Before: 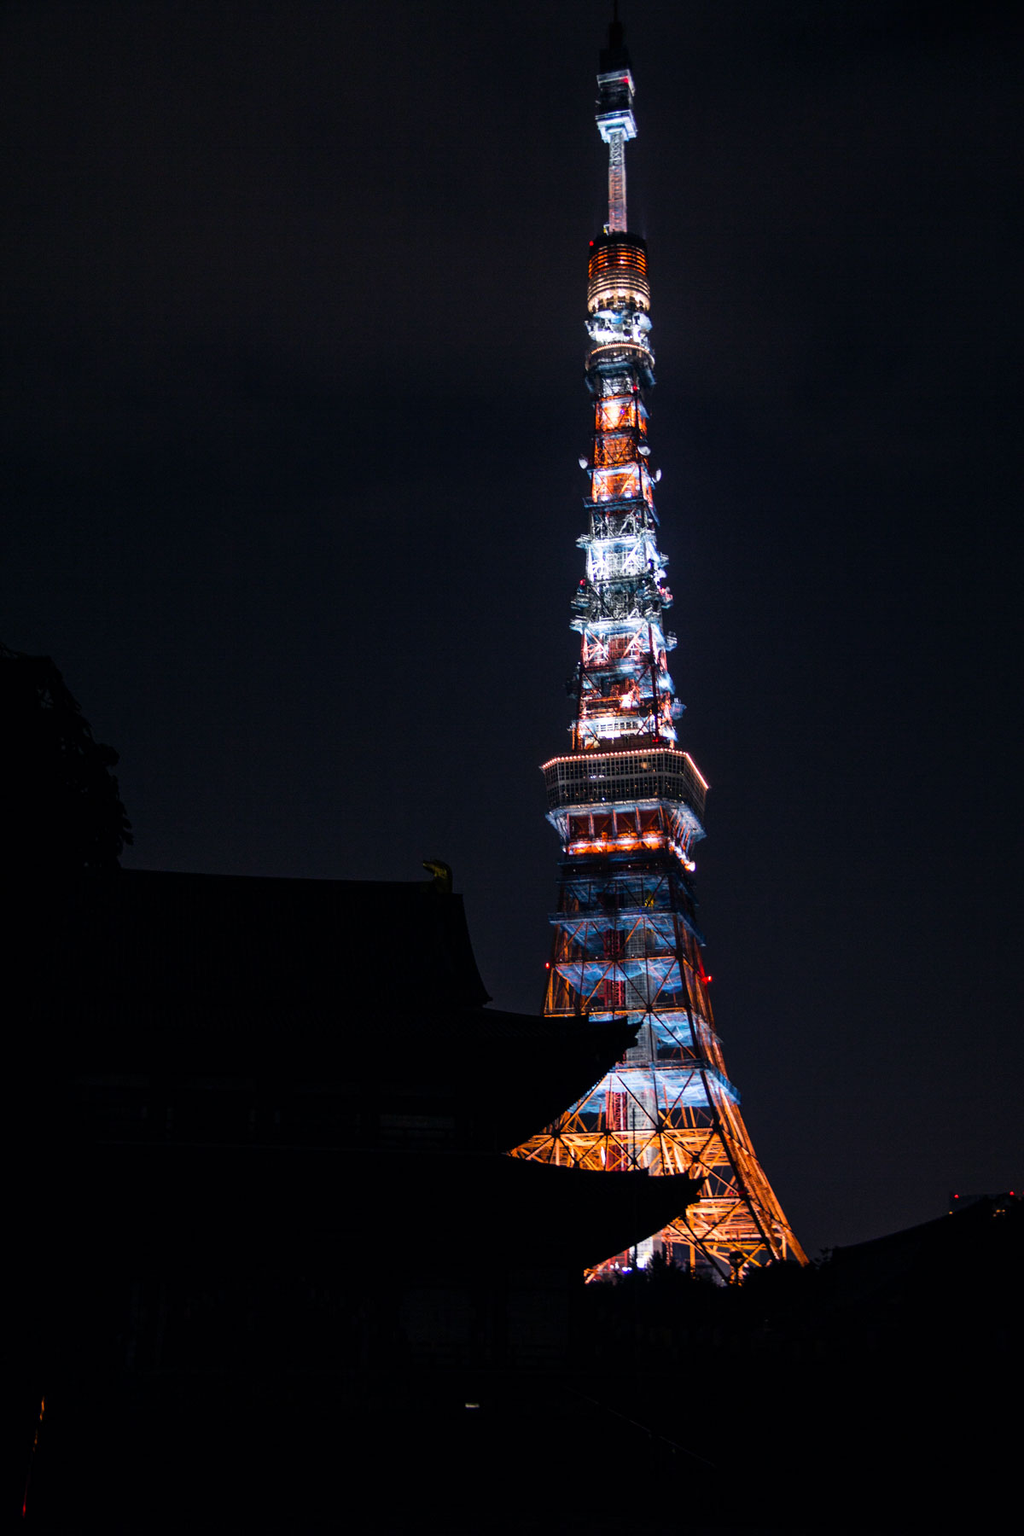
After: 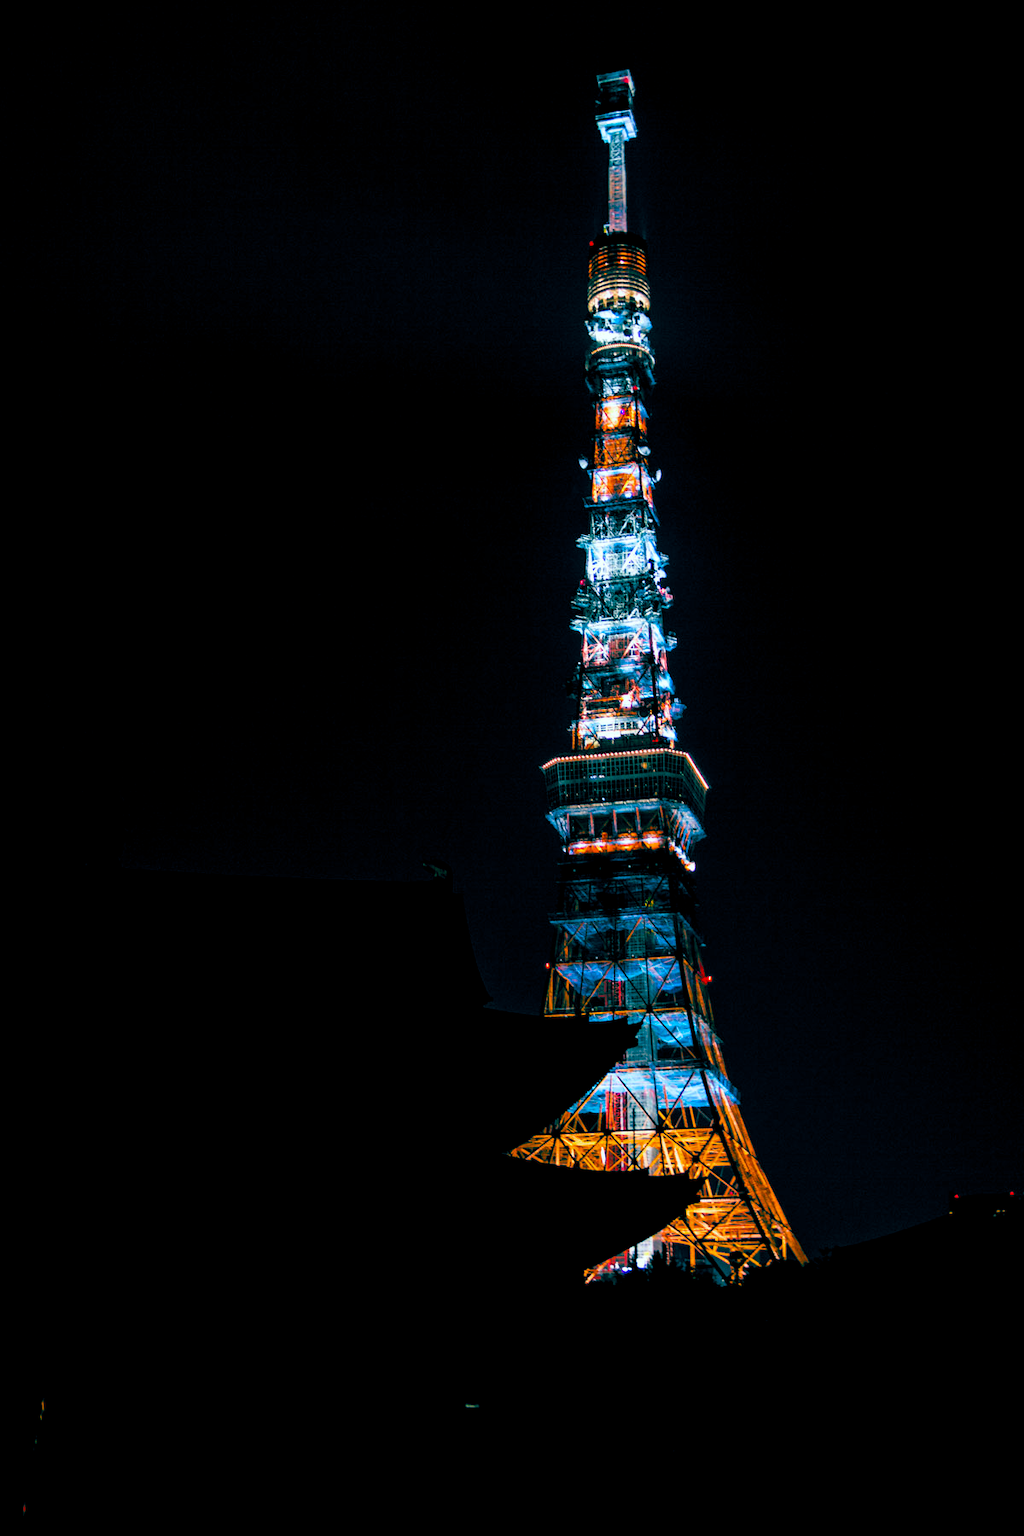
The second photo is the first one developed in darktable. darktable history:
color balance rgb: shadows lift › chroma 1.535%, shadows lift › hue 259.92°, global offset › luminance -0.549%, global offset › chroma 0.907%, global offset › hue 175.68°, linear chroma grading › global chroma 15.497%, perceptual saturation grading › global saturation 38.693%
